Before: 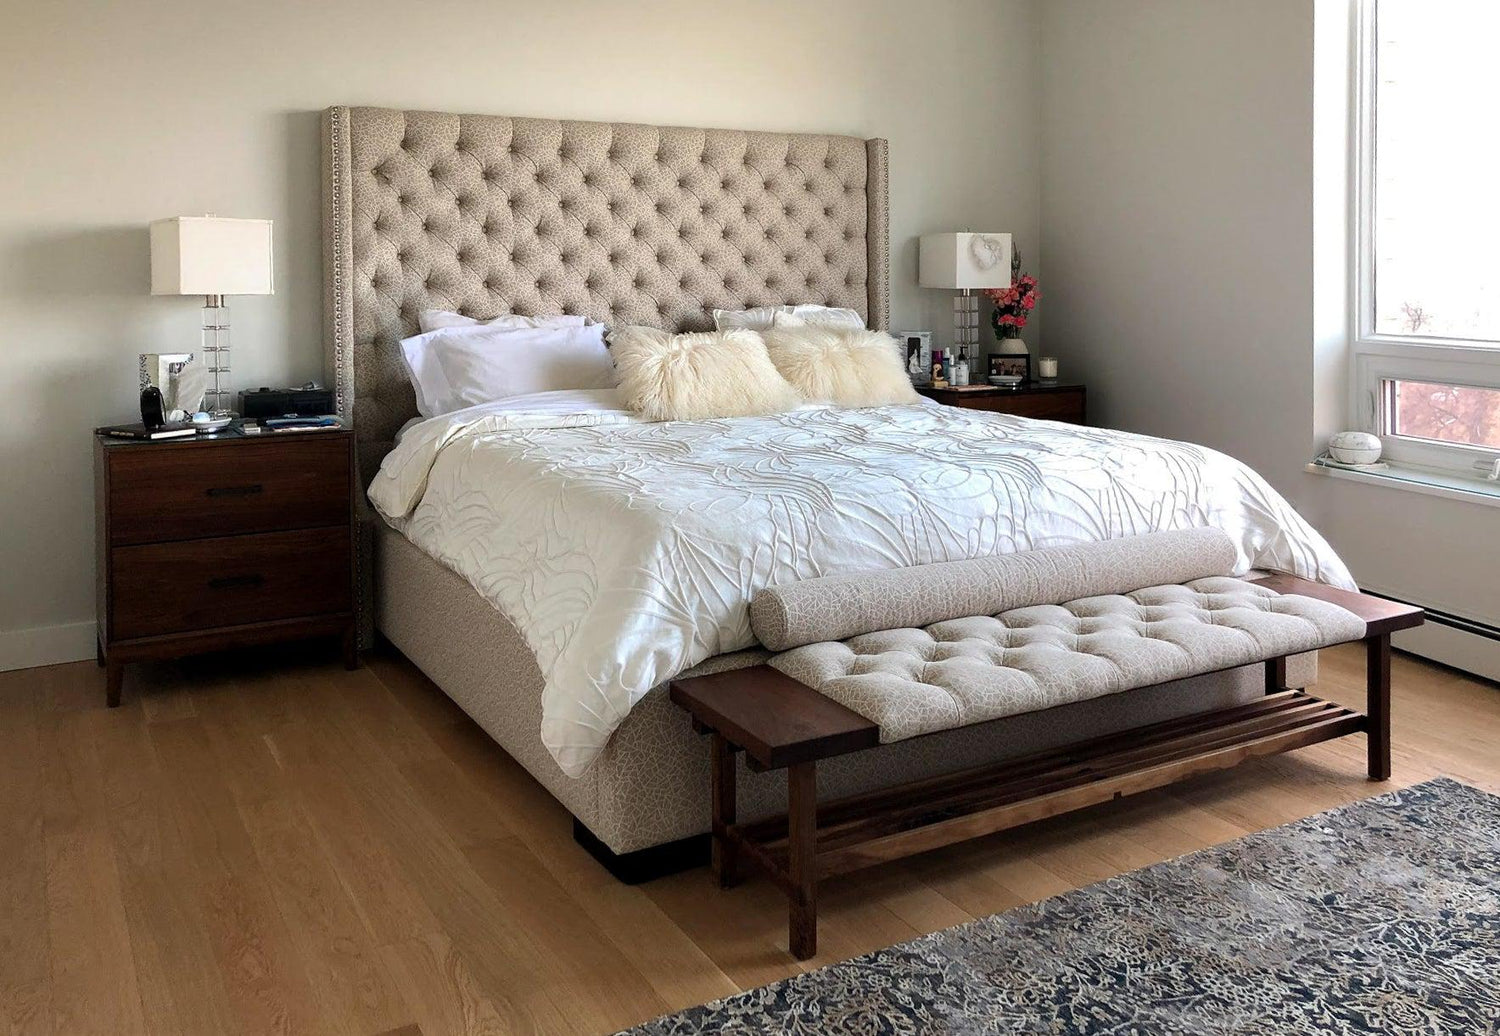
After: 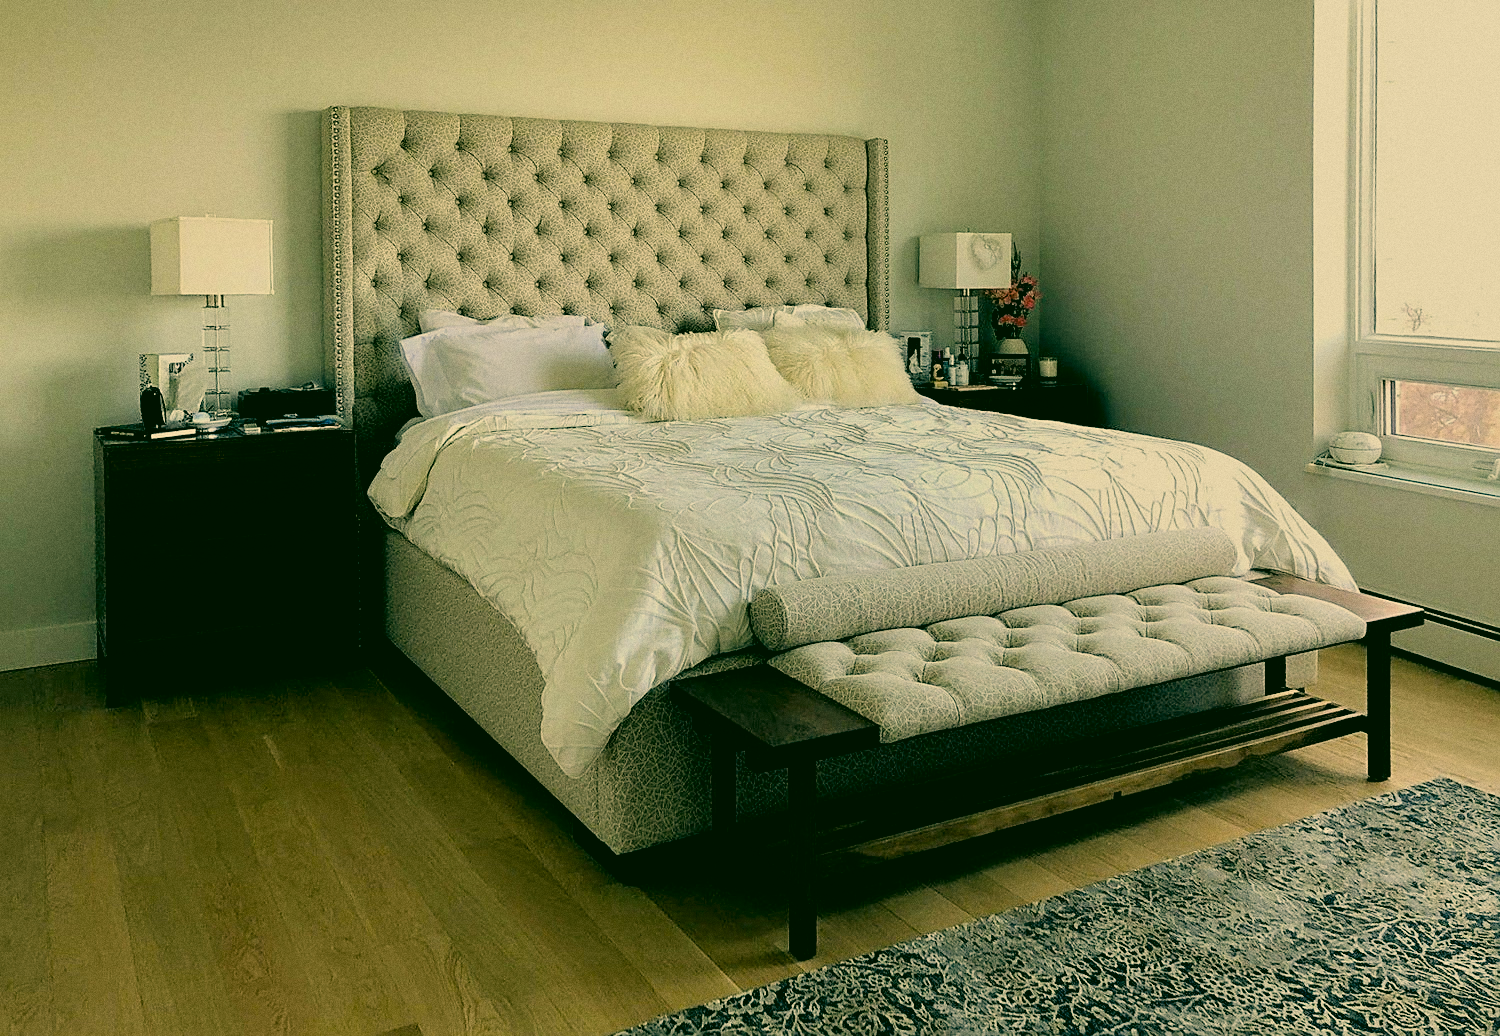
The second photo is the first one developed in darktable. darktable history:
exposure: black level correction 0.004, exposure 0.014 EV, compensate highlight preservation false
tone equalizer: -7 EV 0.18 EV, -6 EV 0.12 EV, -5 EV 0.08 EV, -4 EV 0.04 EV, -2 EV -0.02 EV, -1 EV -0.04 EV, +0 EV -0.06 EV, luminance estimator HSV value / RGB max
sharpen: on, module defaults
color correction: highlights a* 5.62, highlights b* 33.57, shadows a* -25.86, shadows b* 4.02
grain: coarseness 0.09 ISO
white balance: red 0.984, blue 1.059
filmic rgb: black relative exposure -4.88 EV, hardness 2.82
